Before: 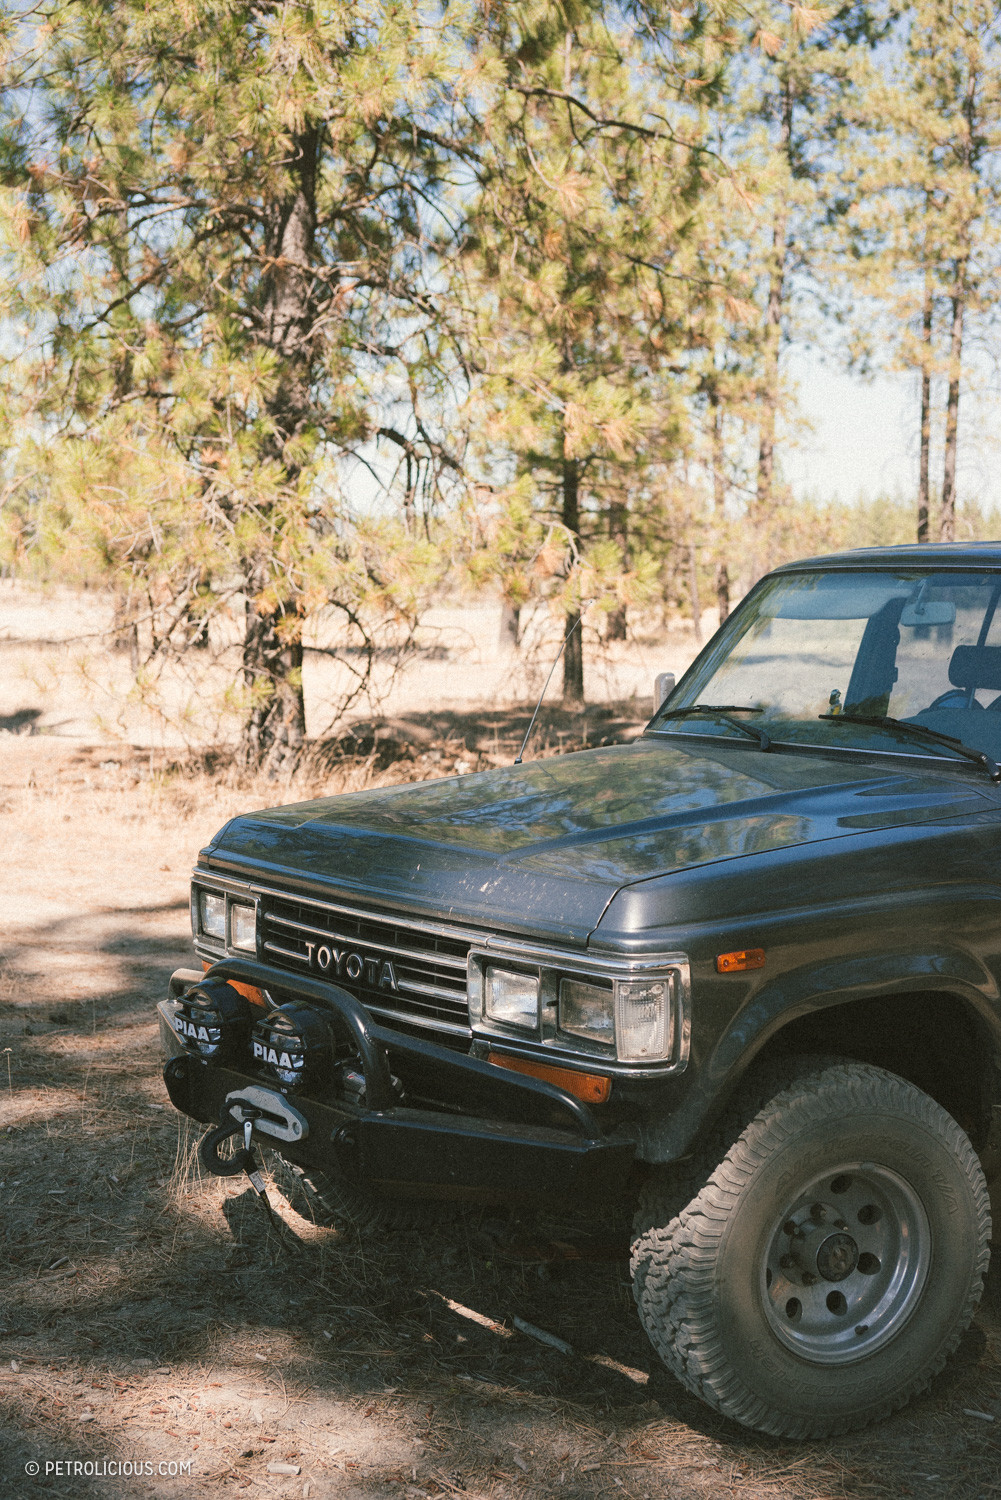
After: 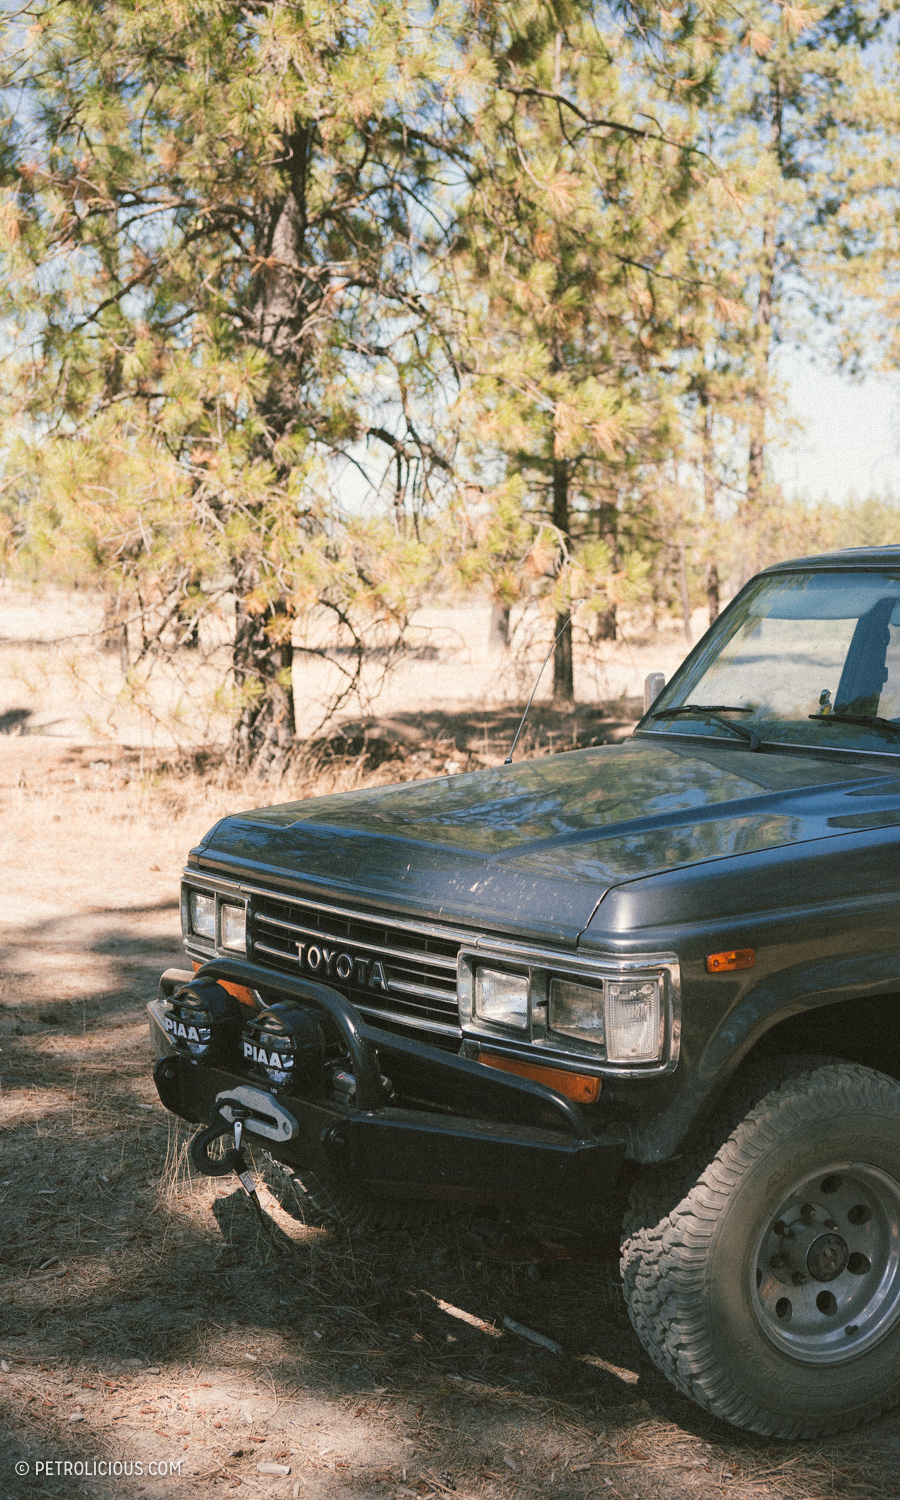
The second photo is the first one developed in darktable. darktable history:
crop and rotate: left 1.135%, right 8.885%
